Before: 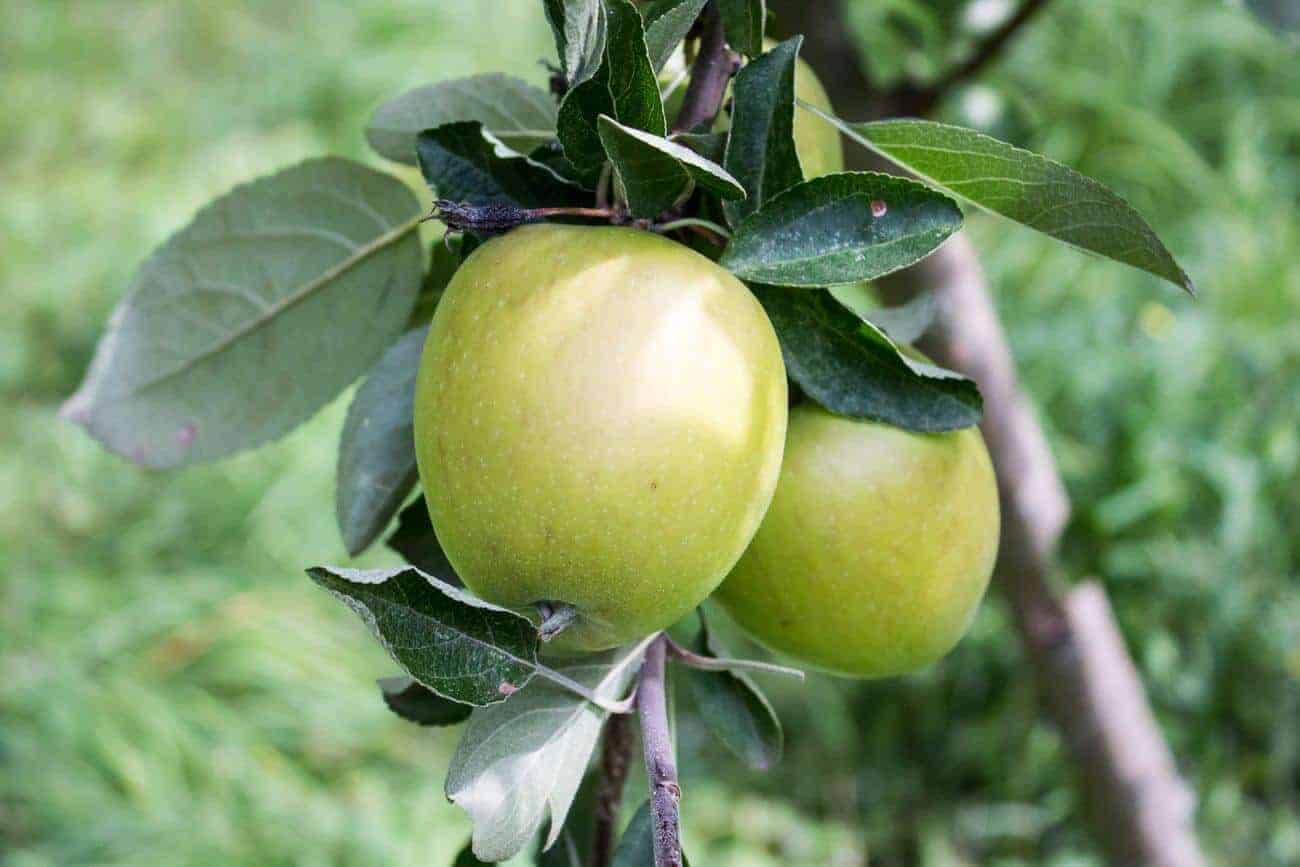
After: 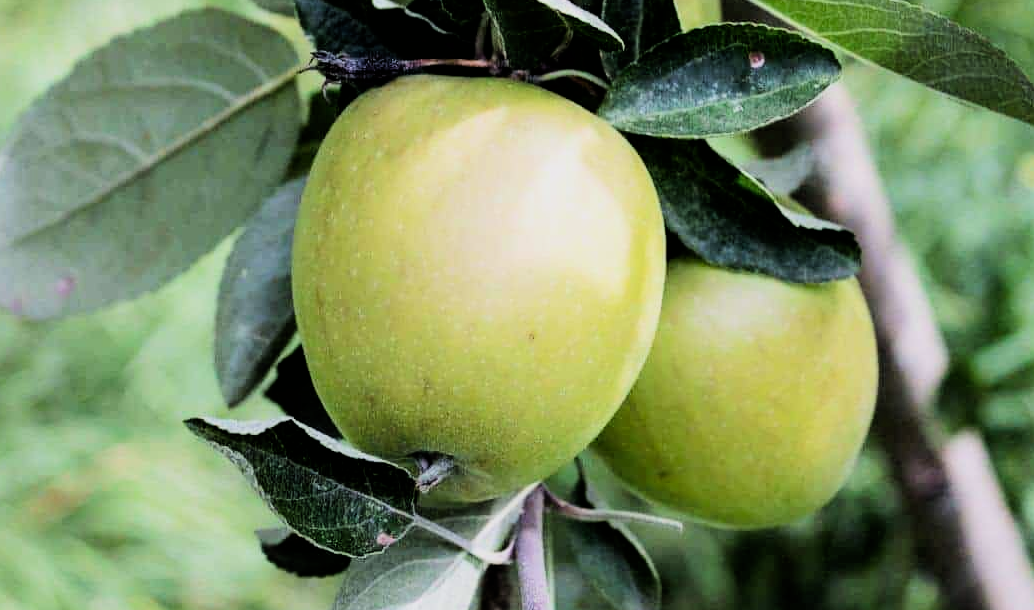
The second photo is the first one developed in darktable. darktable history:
filmic rgb: black relative exposure -5.03 EV, white relative exposure 3.98 EV, hardness 2.9, contrast 1.51
crop: left 9.451%, top 17.188%, right 10.991%, bottom 12.399%
